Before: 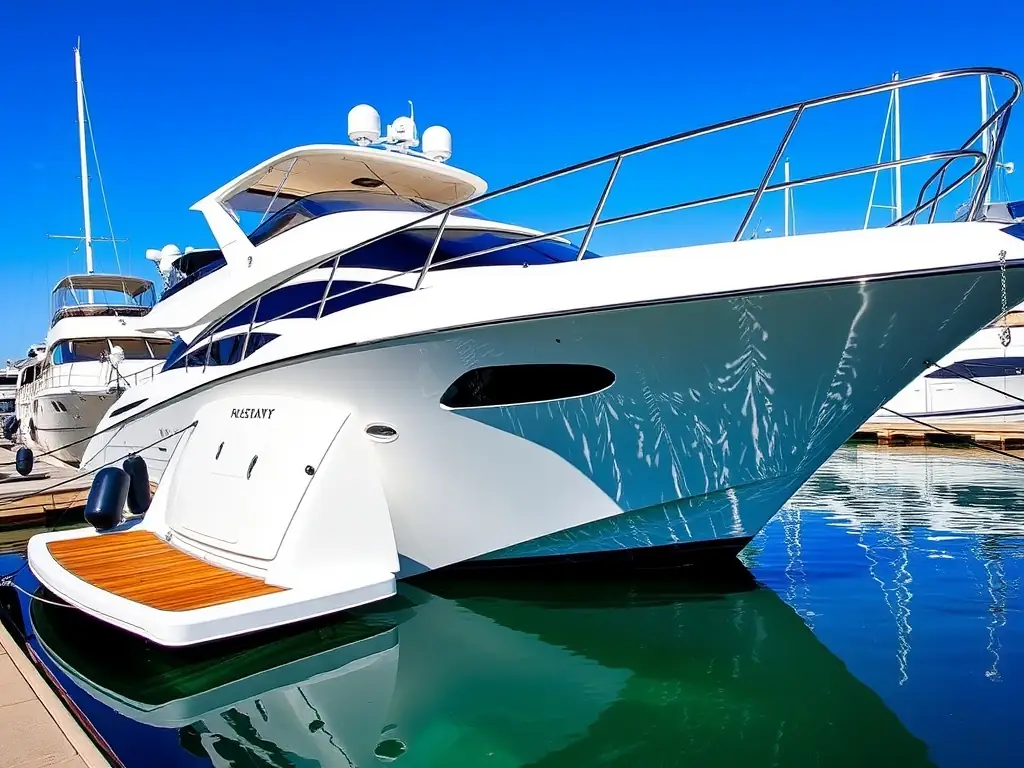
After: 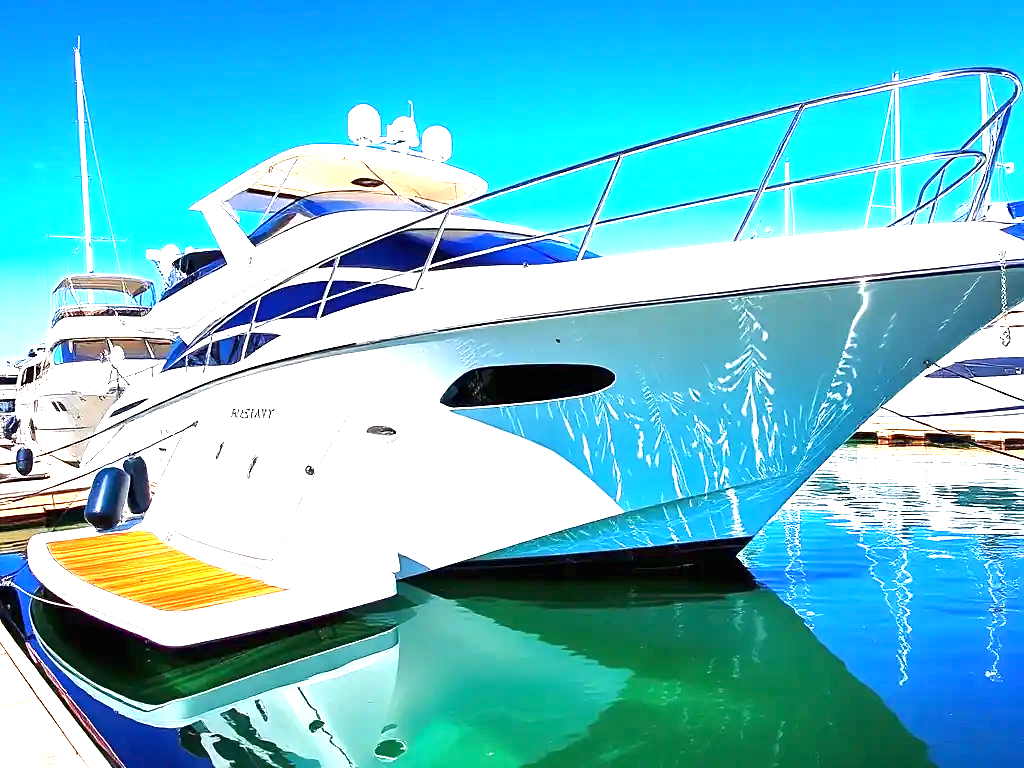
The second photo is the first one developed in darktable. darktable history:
exposure: black level correction 0, exposure 1.975 EV, compensate exposure bias true, compensate highlight preservation false
sharpen: amount 0.2
